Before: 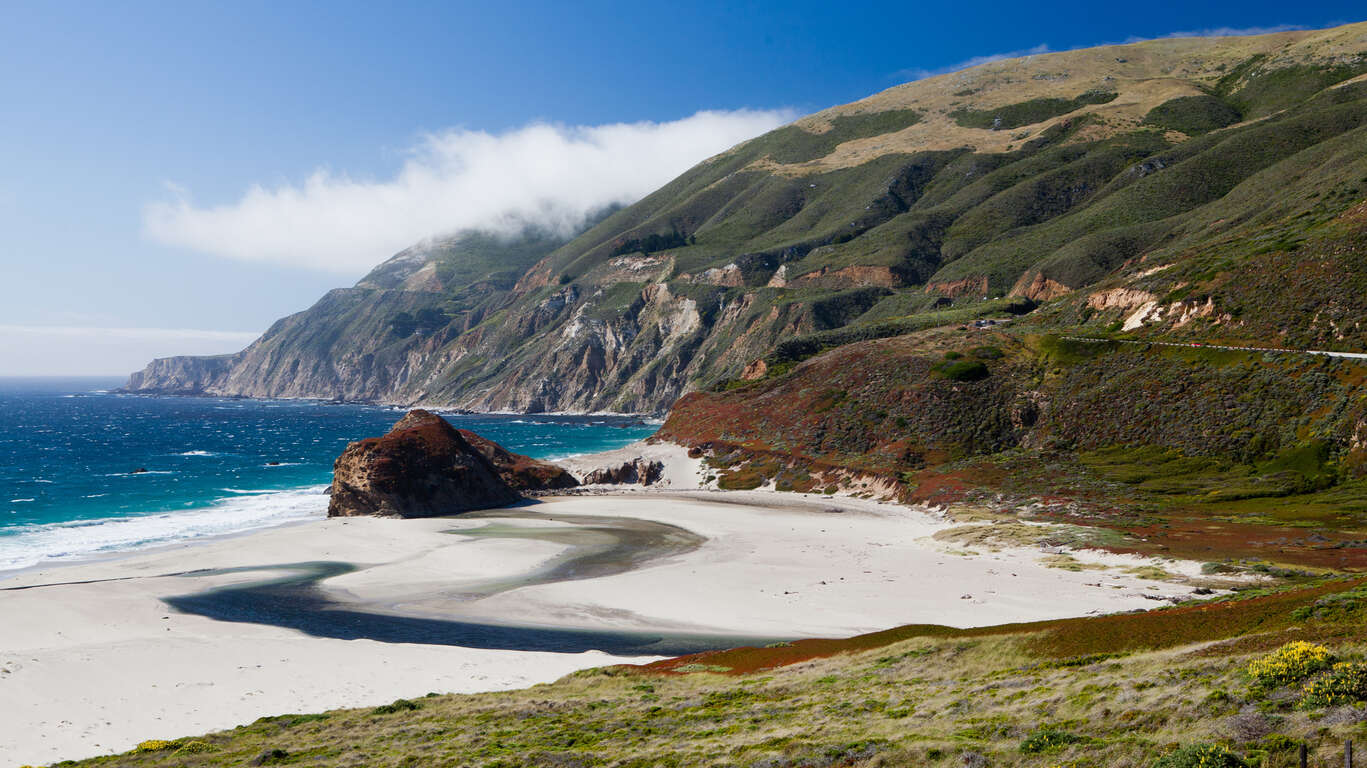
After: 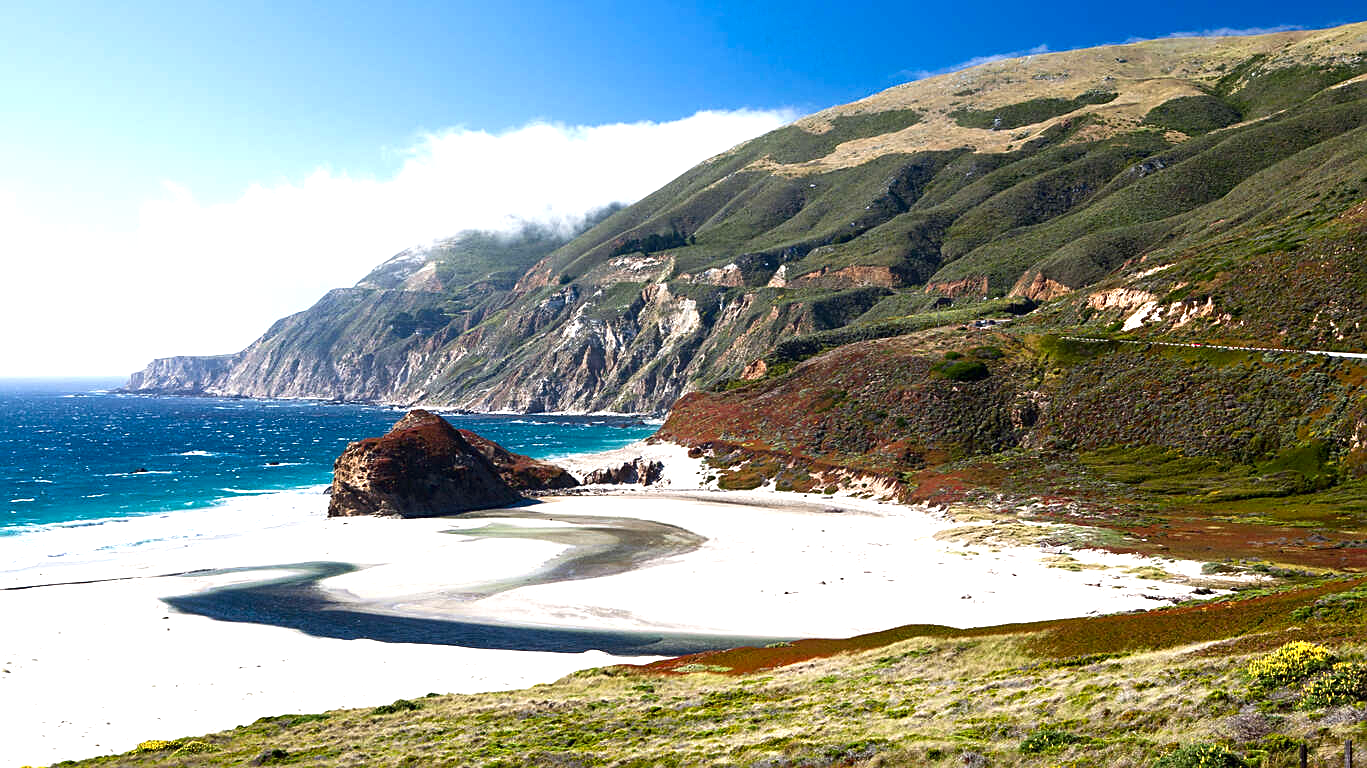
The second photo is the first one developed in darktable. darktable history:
contrast brightness saturation: brightness -0.09
exposure: black level correction 0, exposure 1 EV, compensate exposure bias true, compensate highlight preservation false
sharpen: on, module defaults
